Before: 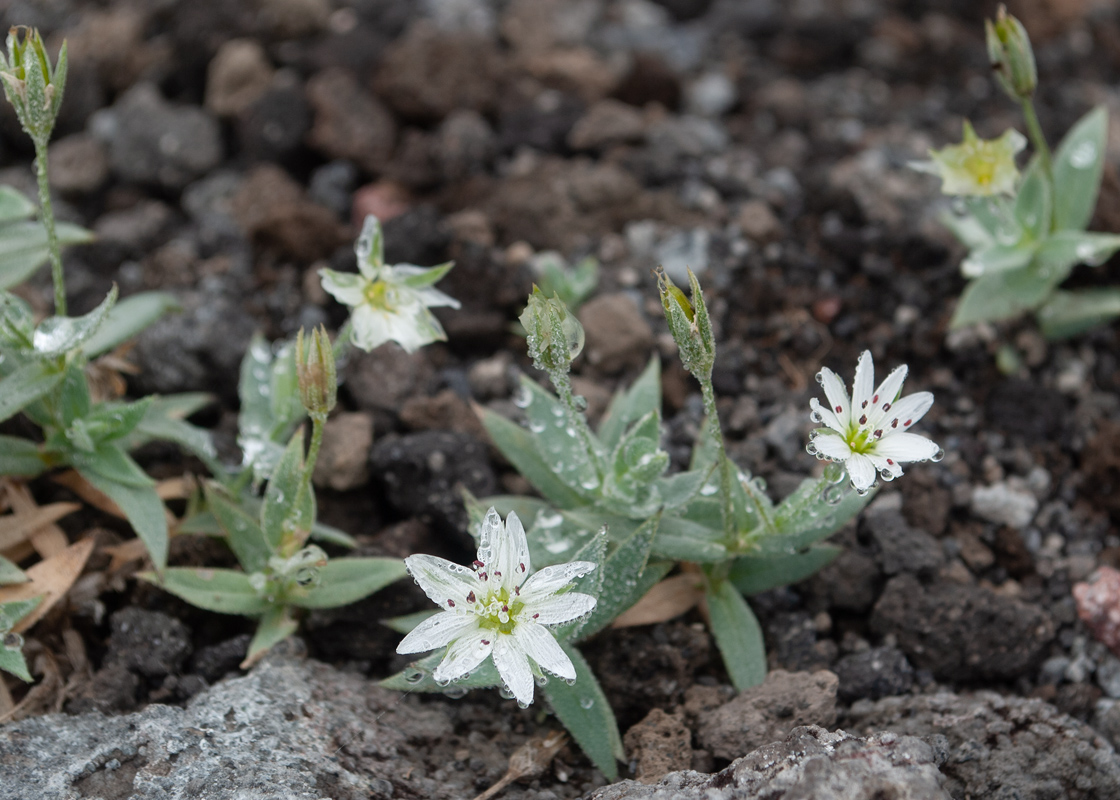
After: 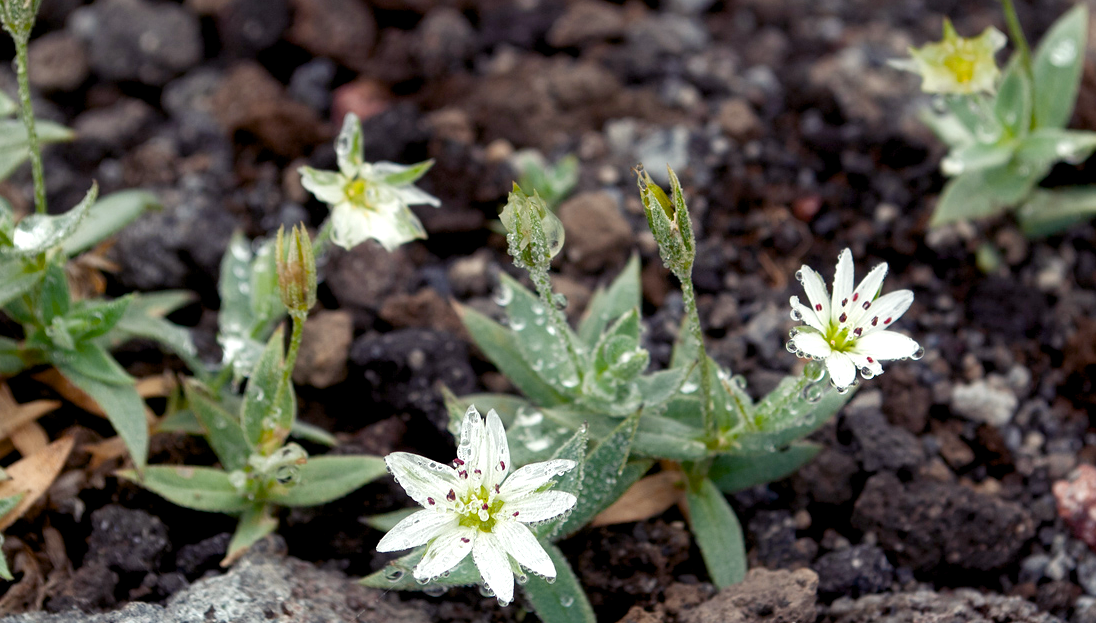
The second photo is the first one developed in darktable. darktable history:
color balance rgb: shadows lift › luminance -21.66%, shadows lift › chroma 6.57%, shadows lift › hue 270°, power › chroma 0.68%, power › hue 60°, highlights gain › luminance 6.08%, highlights gain › chroma 1.33%, highlights gain › hue 90°, global offset › luminance -0.87%, perceptual saturation grading › global saturation 26.86%, perceptual saturation grading › highlights -28.39%, perceptual saturation grading › mid-tones 15.22%, perceptual saturation grading › shadows 33.98%, perceptual brilliance grading › highlights 10%, perceptual brilliance grading › mid-tones 5%
crop and rotate: left 1.814%, top 12.818%, right 0.25%, bottom 9.225%
tone equalizer: on, module defaults
